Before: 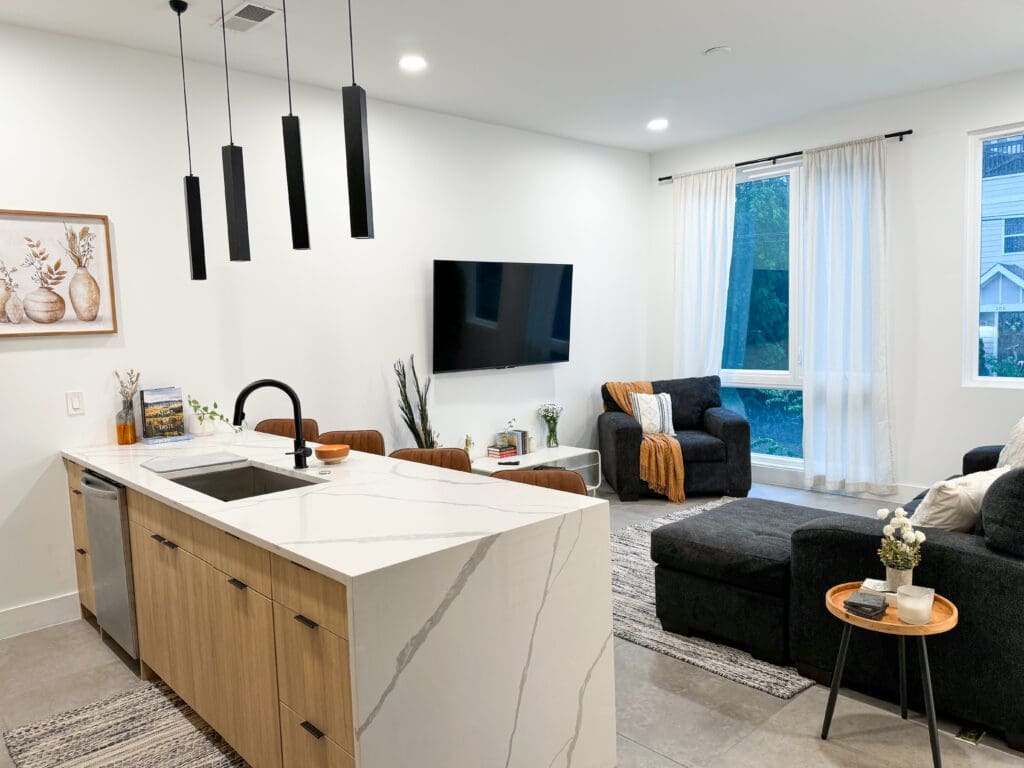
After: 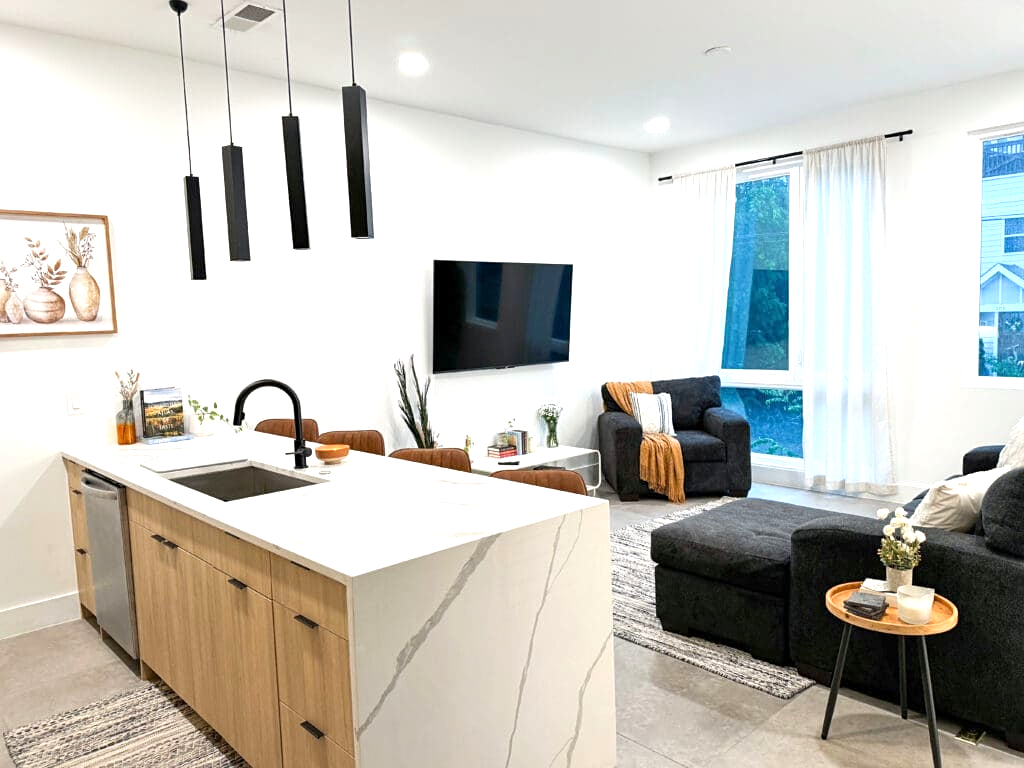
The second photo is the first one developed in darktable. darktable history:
sharpen: amount 0.2
exposure: exposure 0.6 EV, compensate highlight preservation false
